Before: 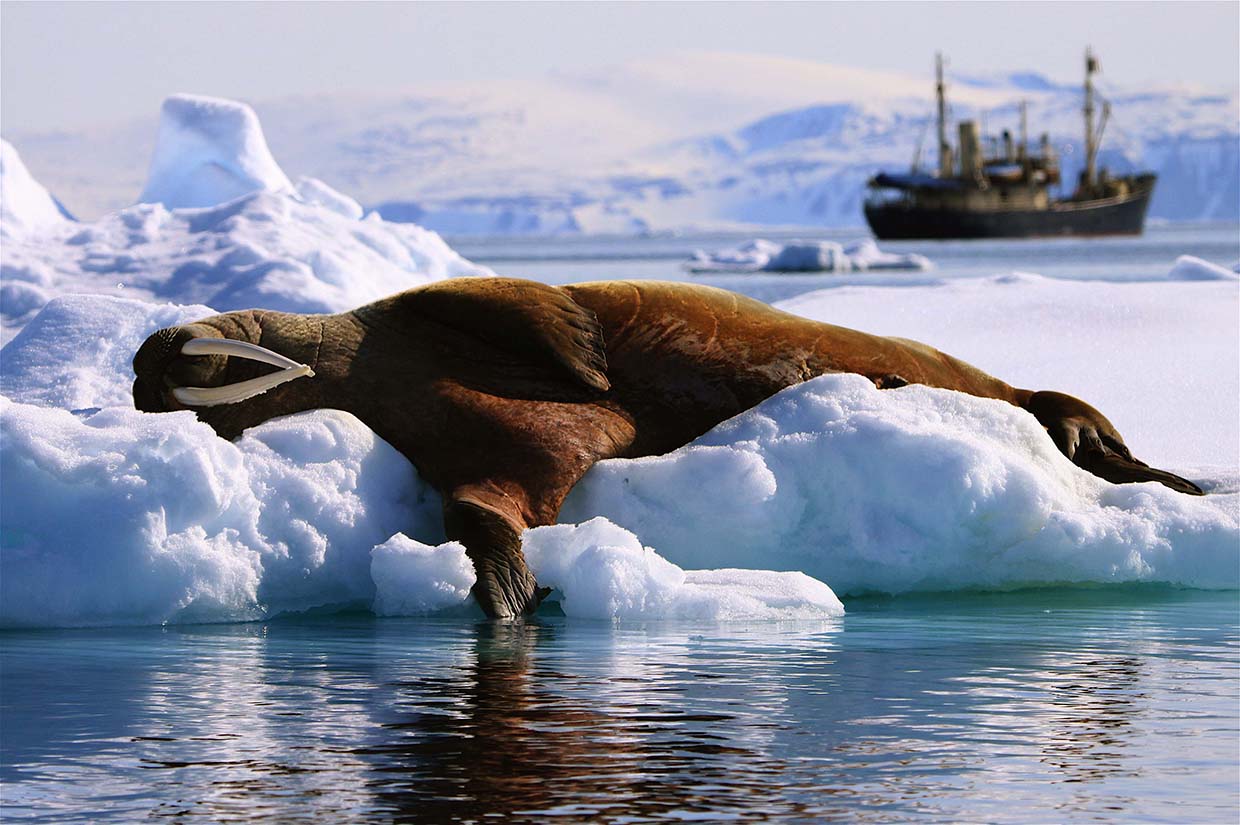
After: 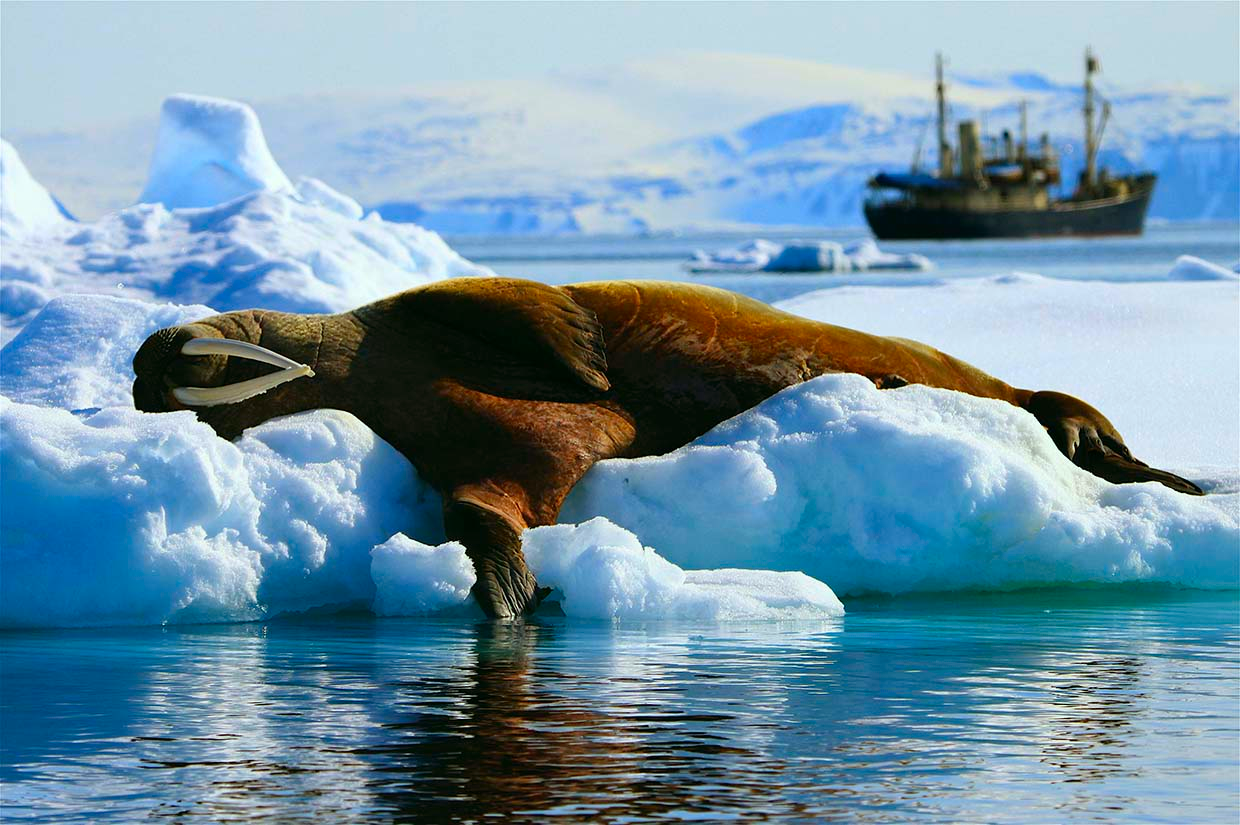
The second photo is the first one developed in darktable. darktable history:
white balance: emerald 1
color correction: highlights a* -7.33, highlights b* 1.26, shadows a* -3.55, saturation 1.4
